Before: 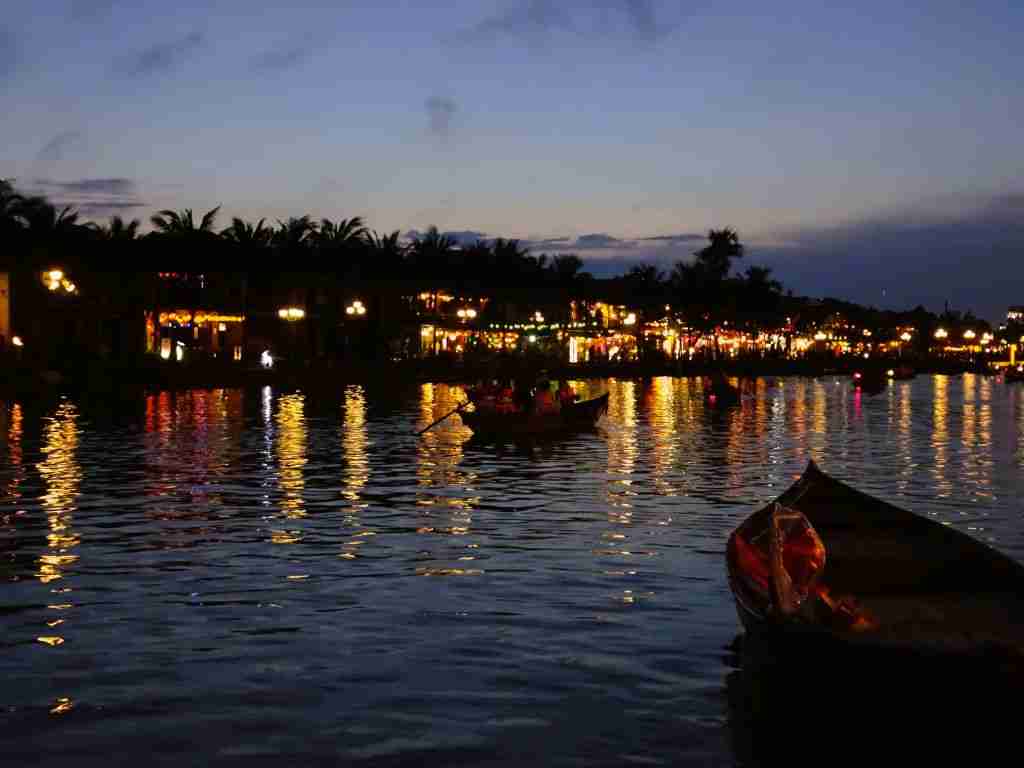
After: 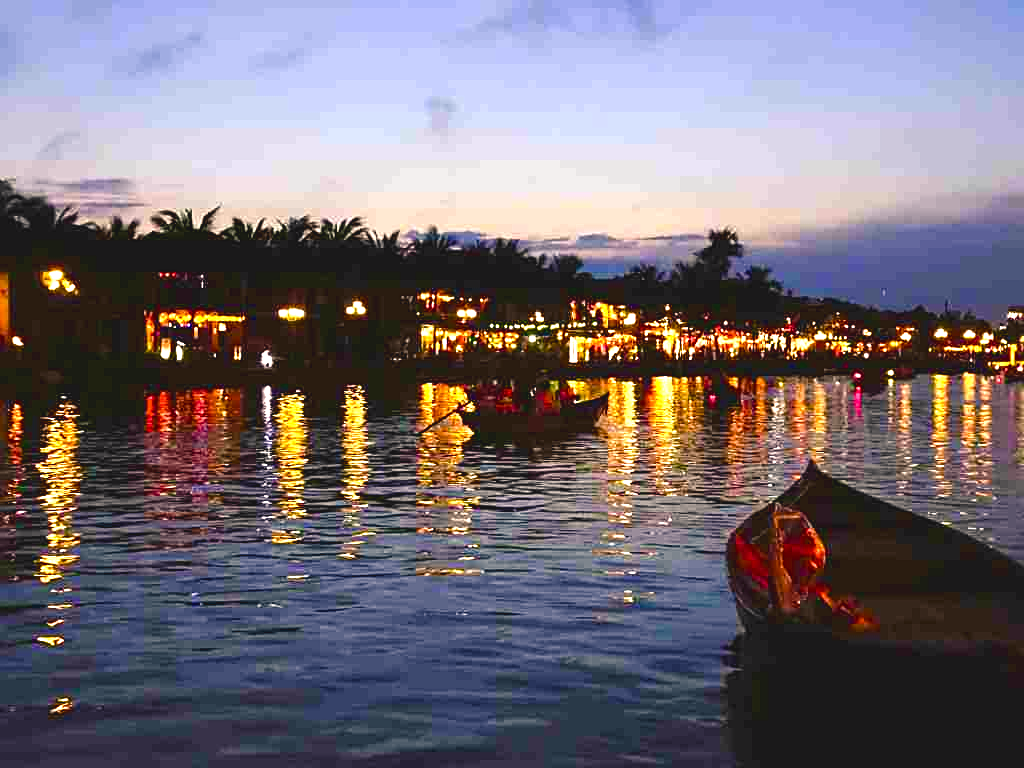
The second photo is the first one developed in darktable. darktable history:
color balance rgb: shadows lift › chroma 2%, shadows lift › hue 247.2°, power › chroma 0.3%, power › hue 25.2°, highlights gain › chroma 3%, highlights gain › hue 60°, global offset › luminance 0.75%, perceptual saturation grading › global saturation 20%, perceptual saturation grading › highlights -20%, perceptual saturation grading › shadows 30%, global vibrance 20%
exposure: black level correction 0, exposure 1.35 EV, compensate exposure bias true, compensate highlight preservation false
sharpen: on, module defaults
